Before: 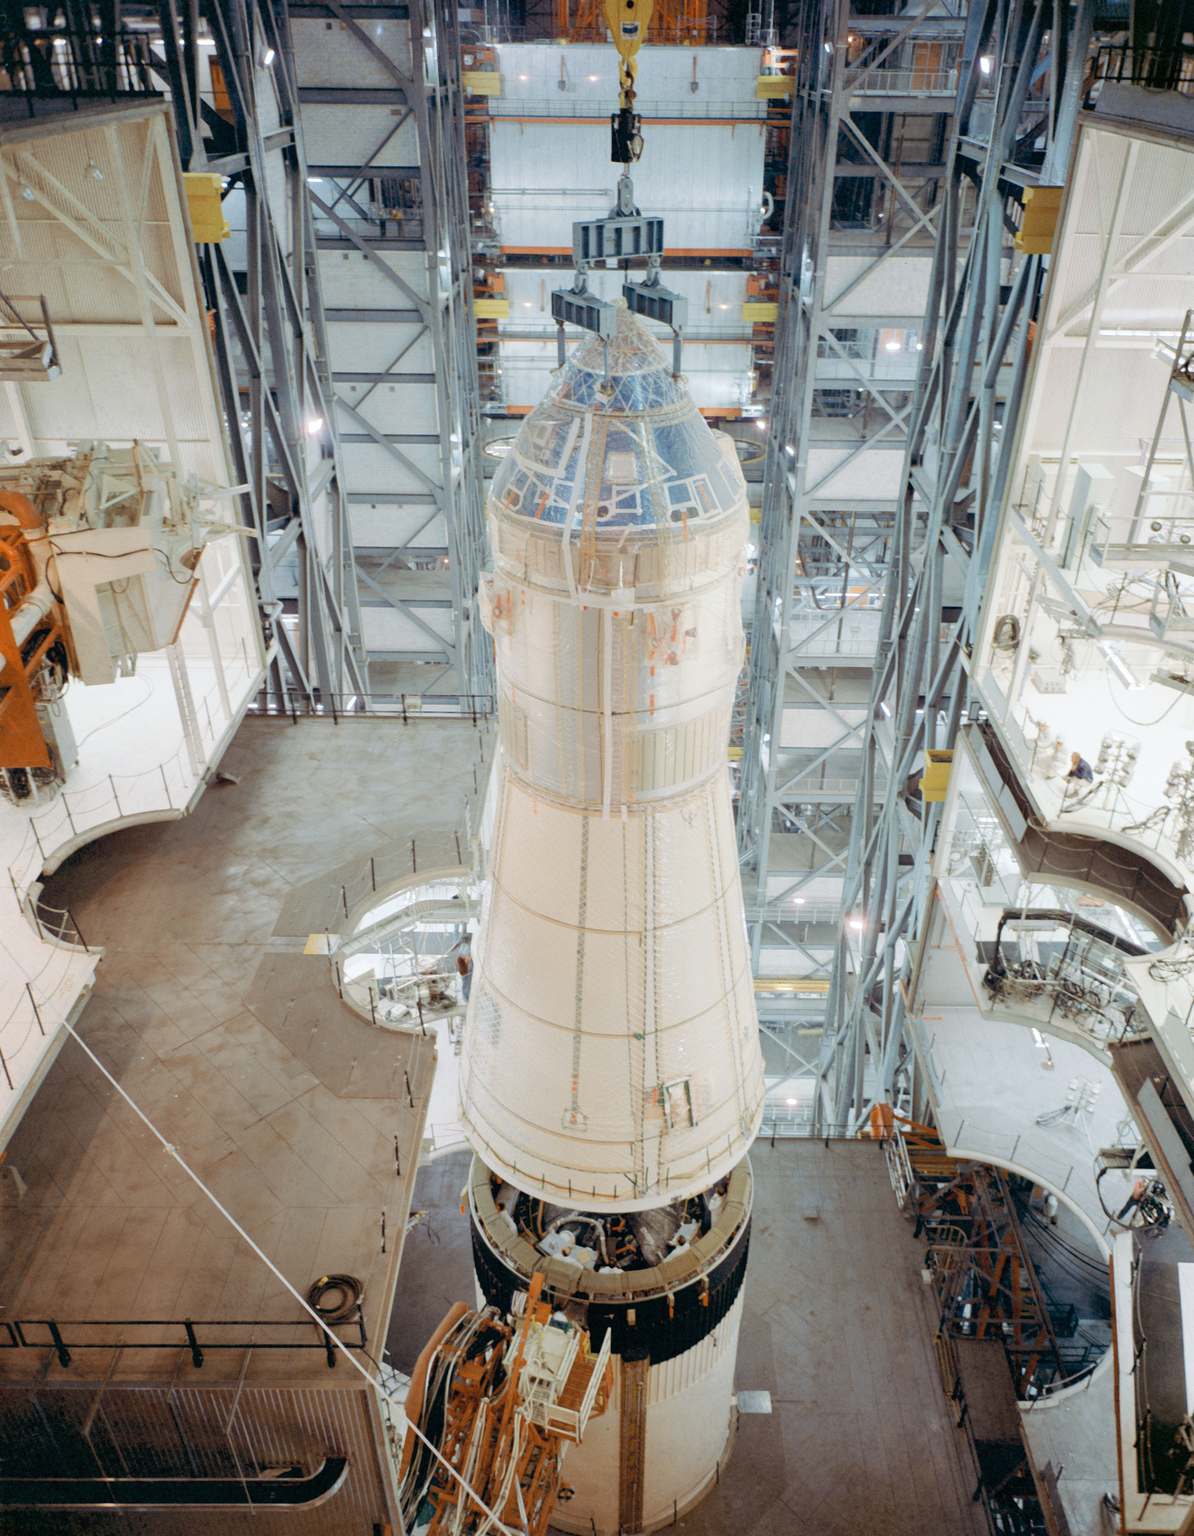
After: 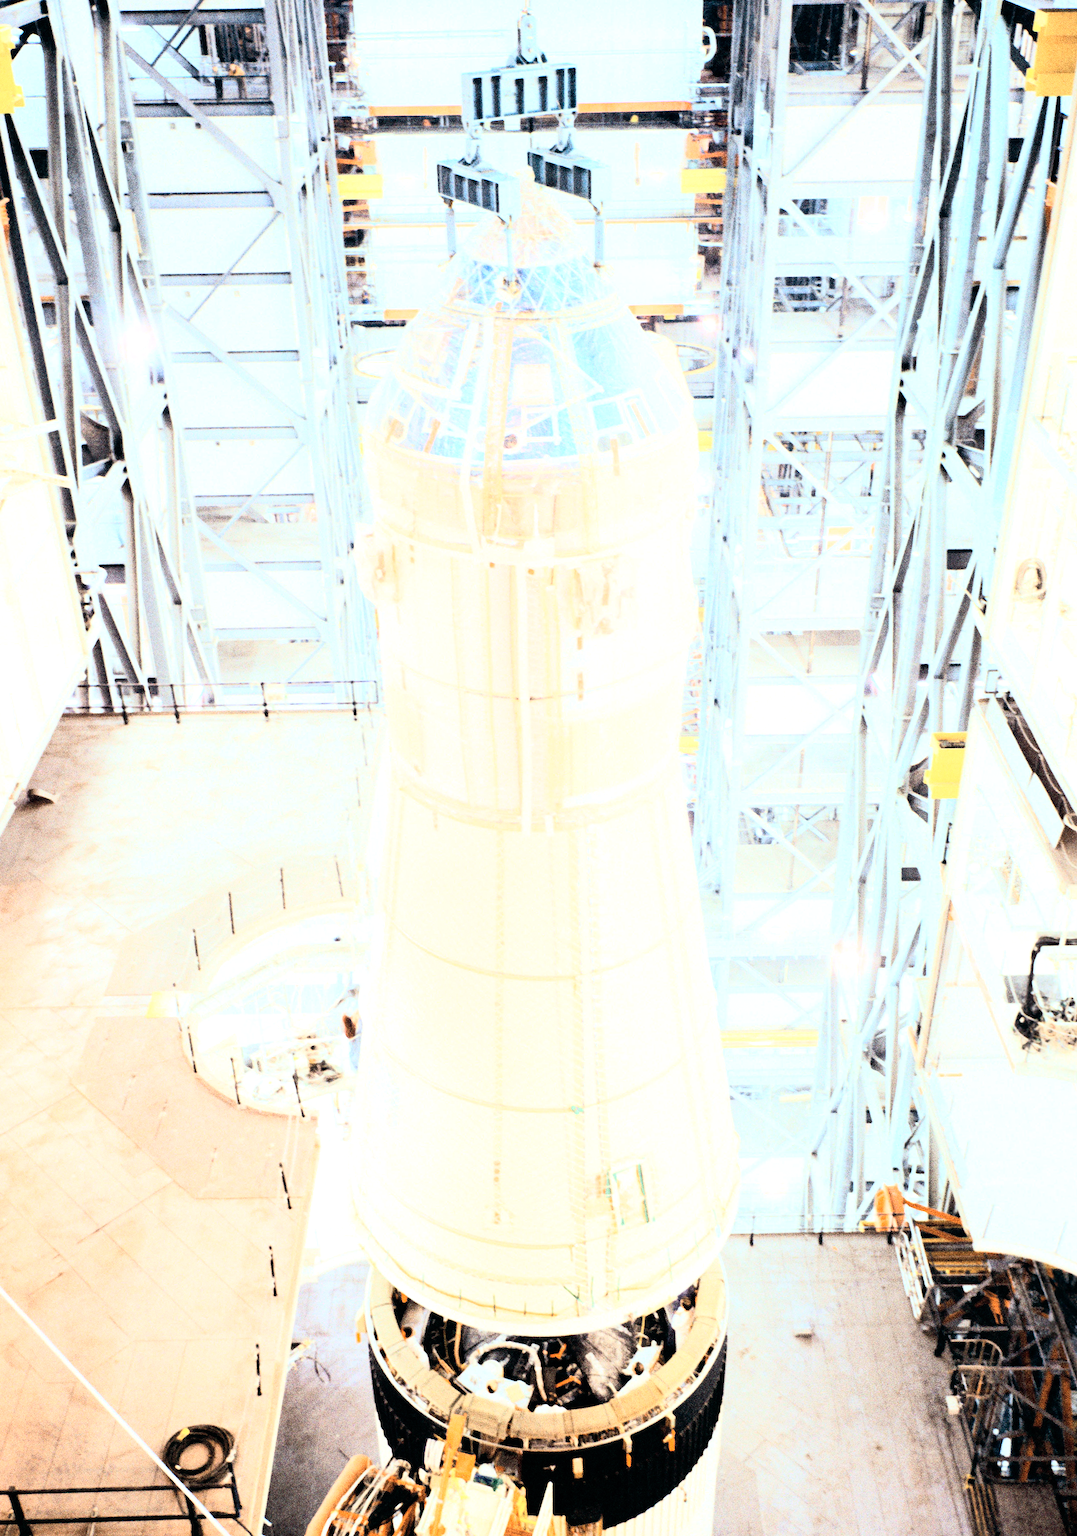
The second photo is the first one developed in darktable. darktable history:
crop and rotate: angle -3.27°, left 14.277%, top 0.028%, right 10.766%, bottom 0.028%
tone equalizer: -8 EV -0.417 EV, -7 EV -0.389 EV, -6 EV -0.333 EV, -5 EV -0.222 EV, -3 EV 0.222 EV, -2 EV 0.333 EV, -1 EV 0.389 EV, +0 EV 0.417 EV, edges refinement/feathering 500, mask exposure compensation -1.57 EV, preserve details no
rotate and perspective: rotation -5°, crop left 0.05, crop right 0.952, crop top 0.11, crop bottom 0.89
exposure: exposure 0.64 EV, compensate highlight preservation false
rgb curve: curves: ch0 [(0, 0) (0.21, 0.15) (0.24, 0.21) (0.5, 0.75) (0.75, 0.96) (0.89, 0.99) (1, 1)]; ch1 [(0, 0.02) (0.21, 0.13) (0.25, 0.2) (0.5, 0.67) (0.75, 0.9) (0.89, 0.97) (1, 1)]; ch2 [(0, 0.02) (0.21, 0.13) (0.25, 0.2) (0.5, 0.67) (0.75, 0.9) (0.89, 0.97) (1, 1)], compensate middle gray true
